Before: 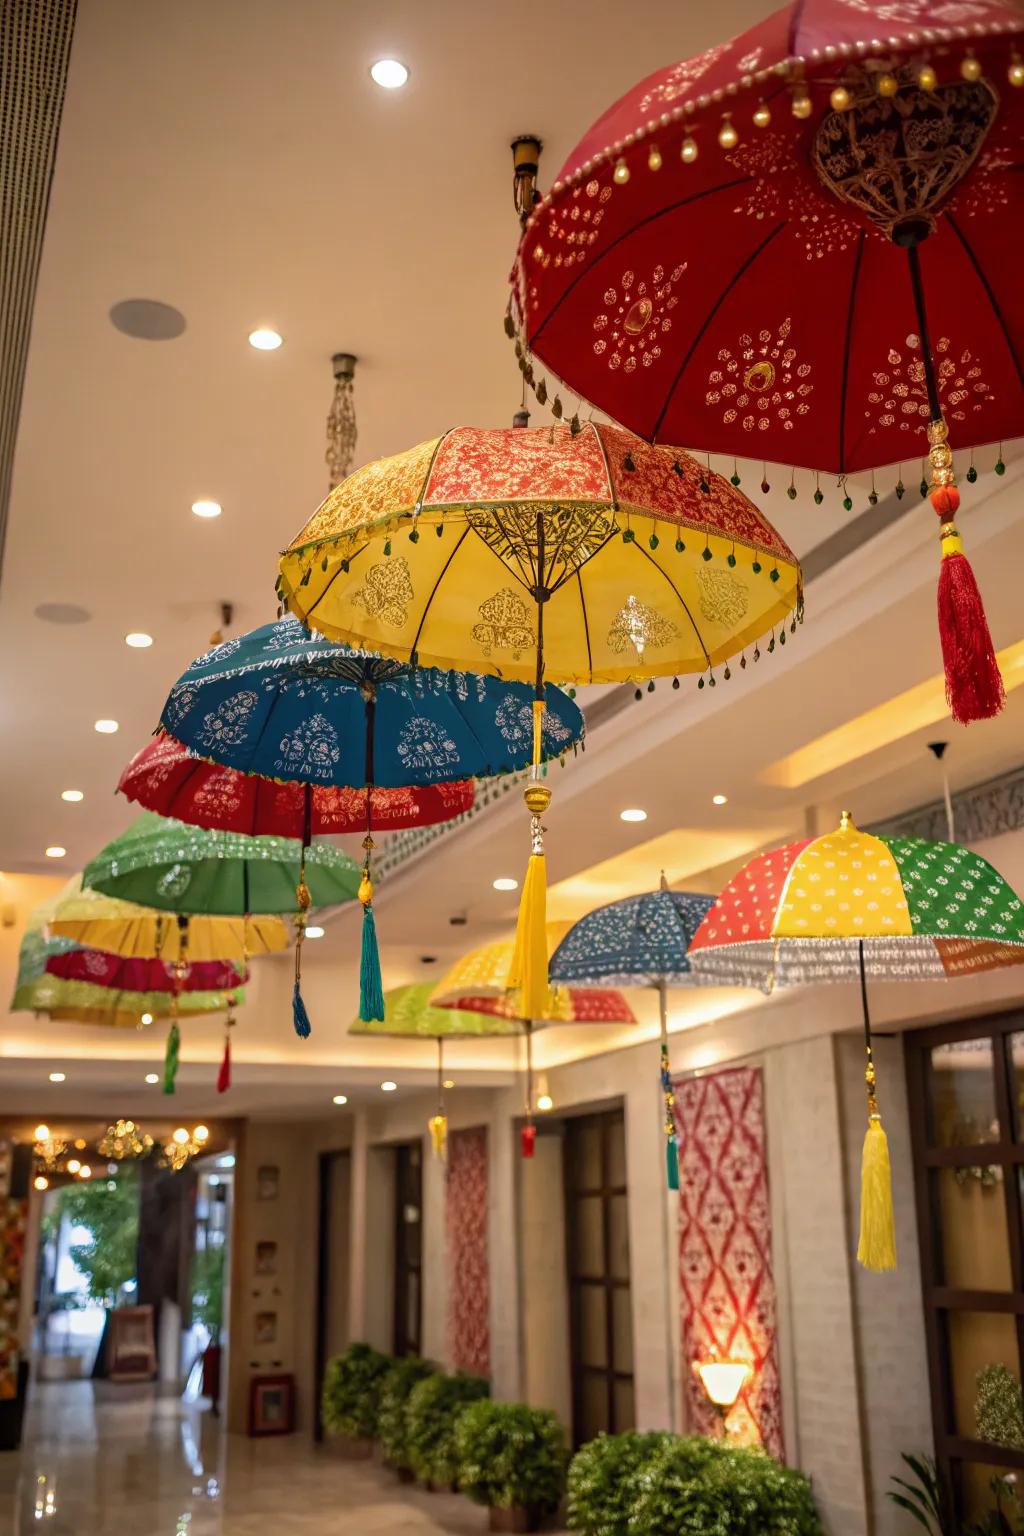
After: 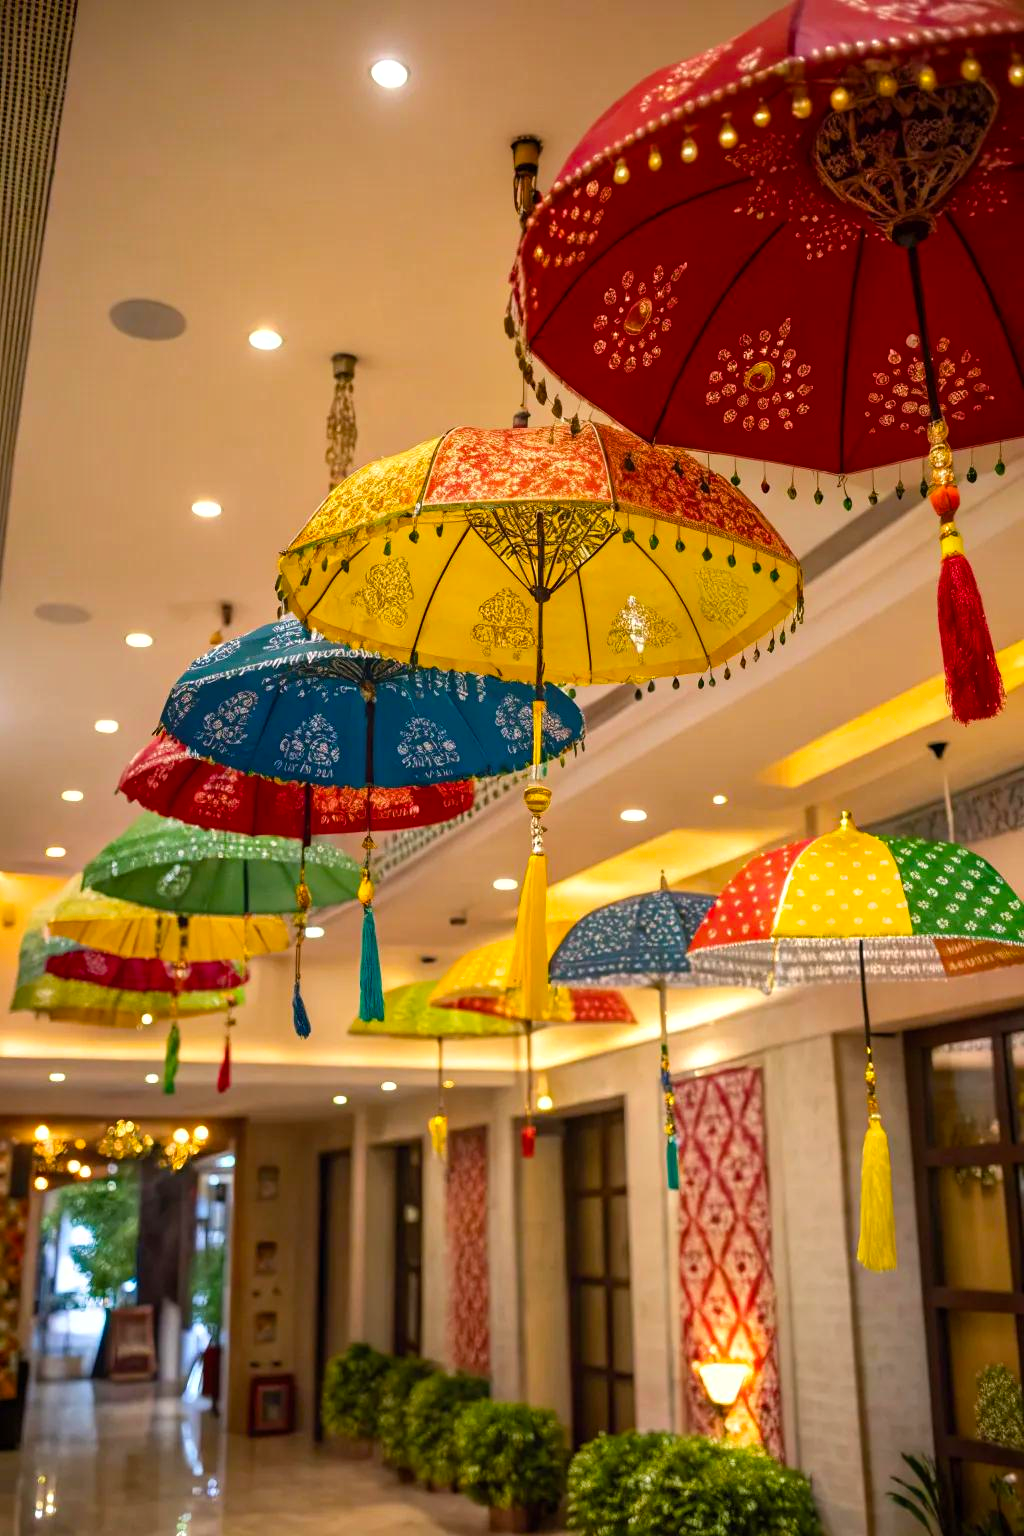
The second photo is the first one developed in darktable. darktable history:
color balance rgb: highlights gain › luminance 14.918%, perceptual saturation grading › global saturation 19.952%, perceptual brilliance grading › global brilliance 2.812%, perceptual brilliance grading › highlights -2.789%, perceptual brilliance grading › shadows 2.689%, global vibrance 20%
shadows and highlights: shadows 4.68, soften with gaussian
